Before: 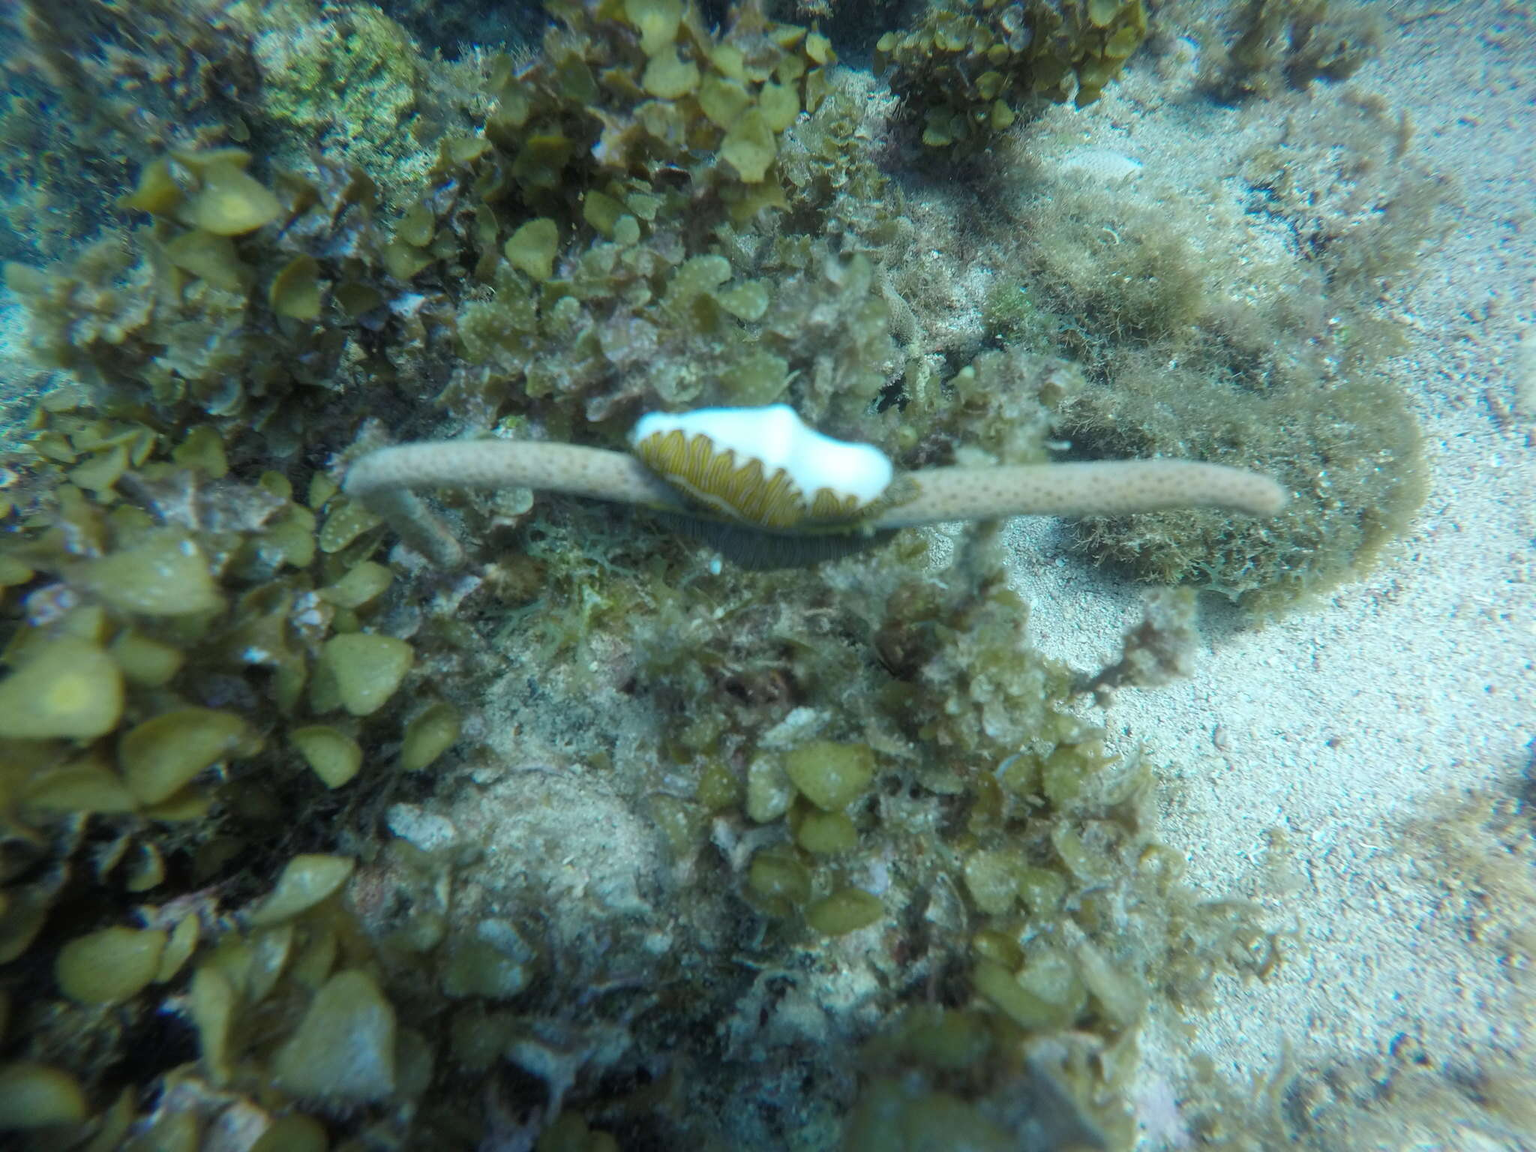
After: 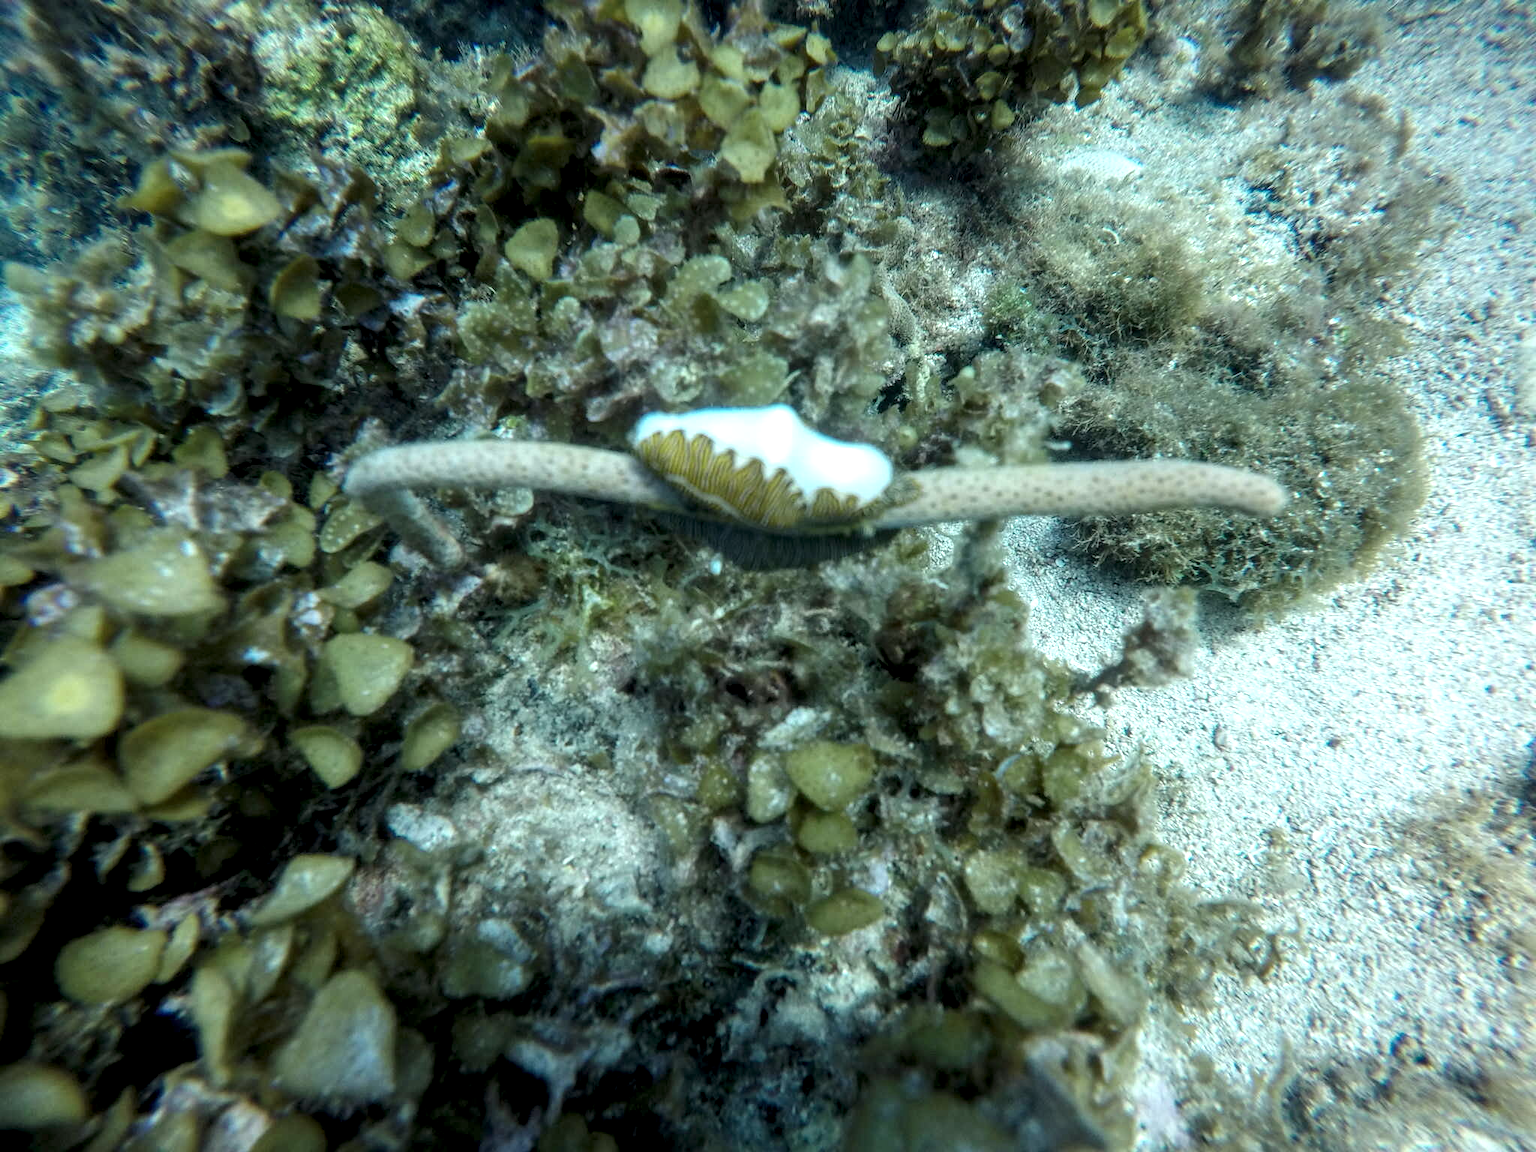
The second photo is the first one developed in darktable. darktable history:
local contrast: highlights 12%, shadows 38%, detail 183%, midtone range 0.471
color calibration: x 0.342, y 0.356, temperature 5122 K
